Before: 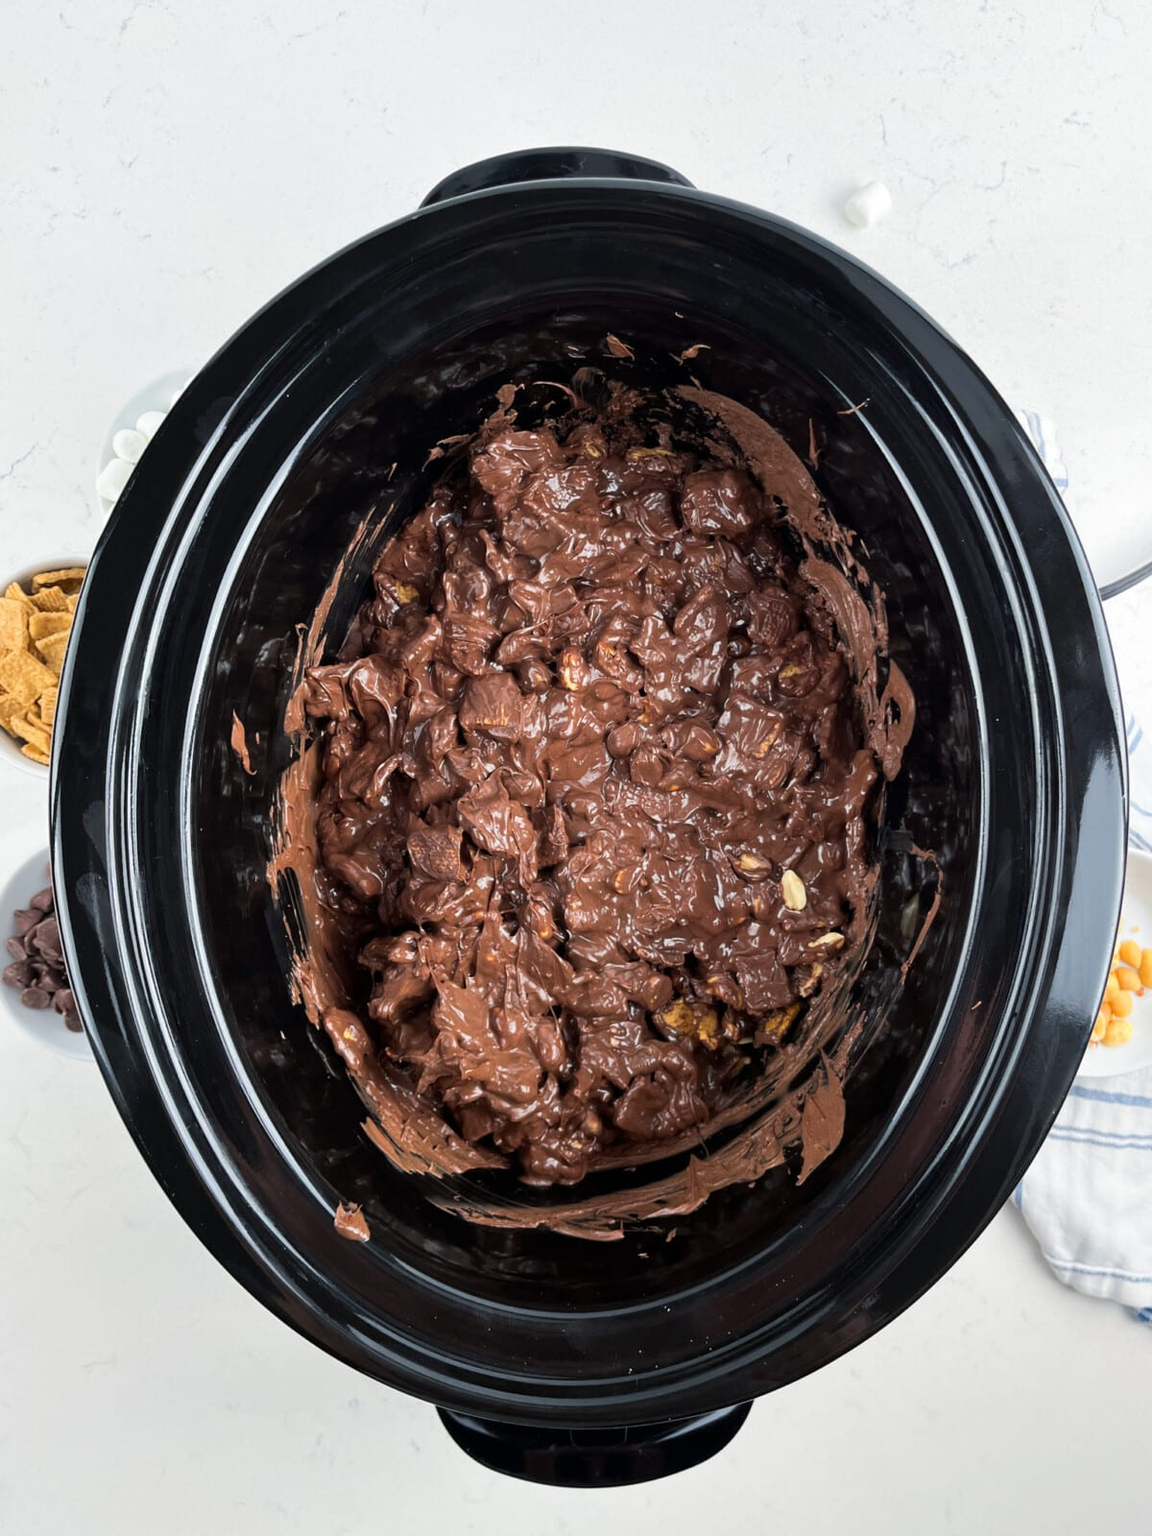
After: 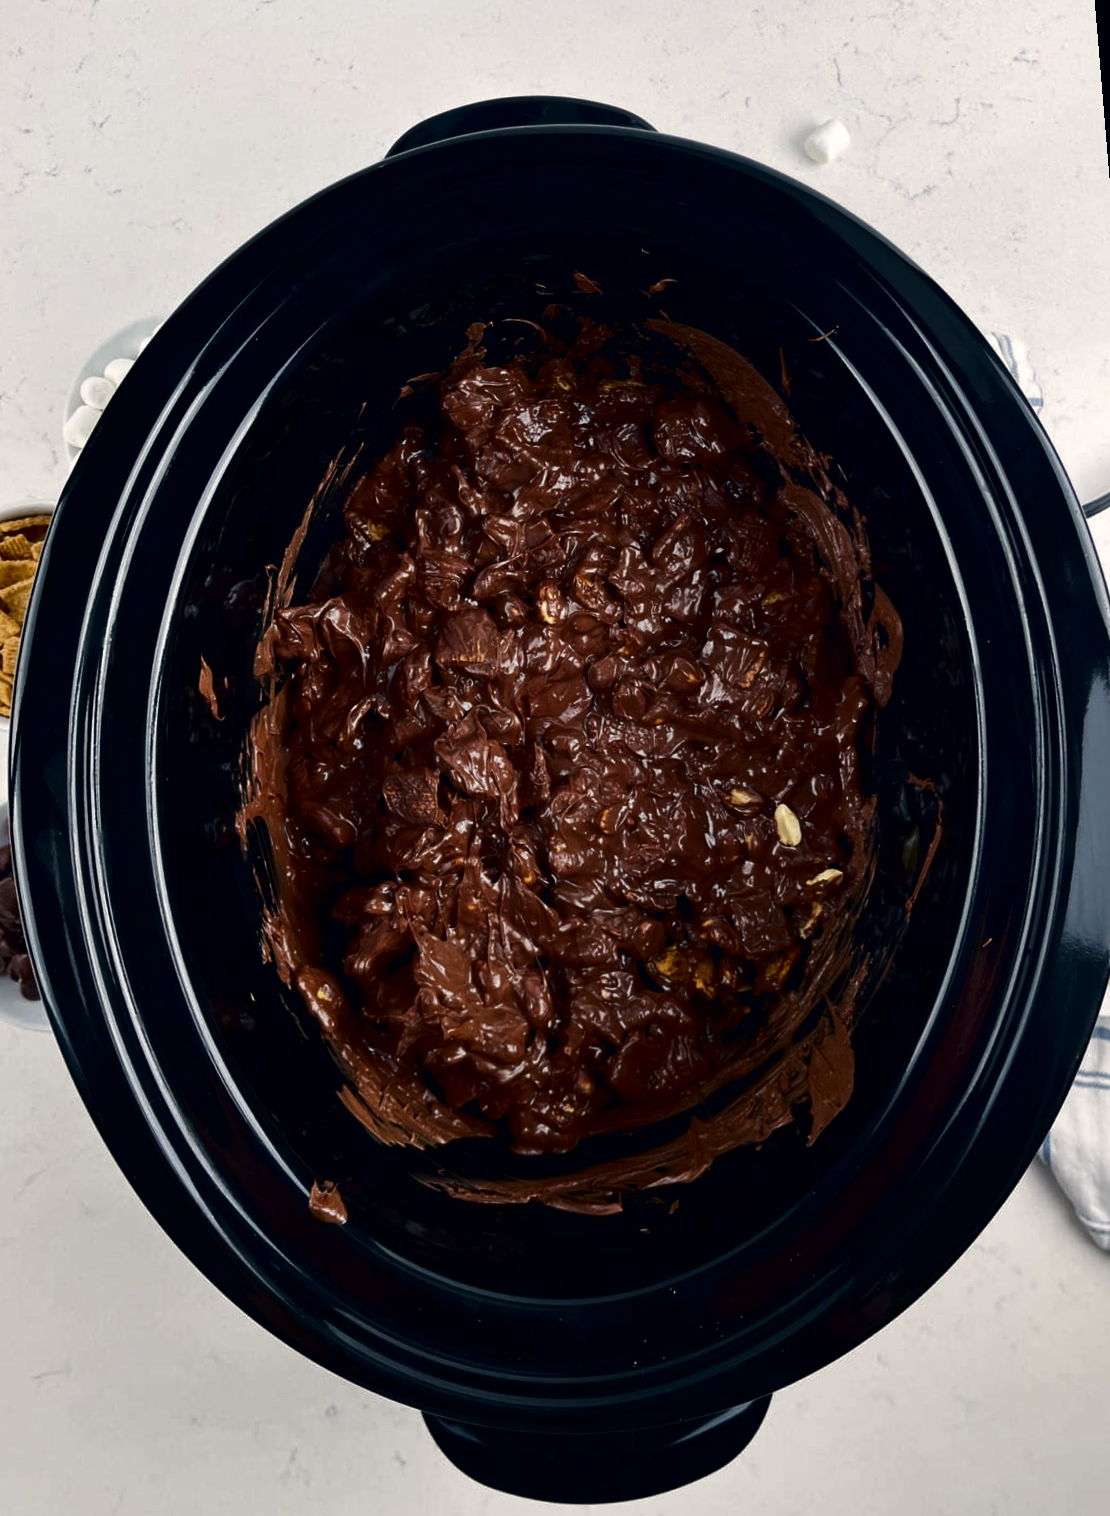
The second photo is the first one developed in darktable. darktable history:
contrast brightness saturation: contrast 0.09, brightness -0.59, saturation 0.17
color correction: highlights a* 2.75, highlights b* 5, shadows a* -2.04, shadows b* -4.84, saturation 0.8
rotate and perspective: rotation -1.68°, lens shift (vertical) -0.146, crop left 0.049, crop right 0.912, crop top 0.032, crop bottom 0.96
